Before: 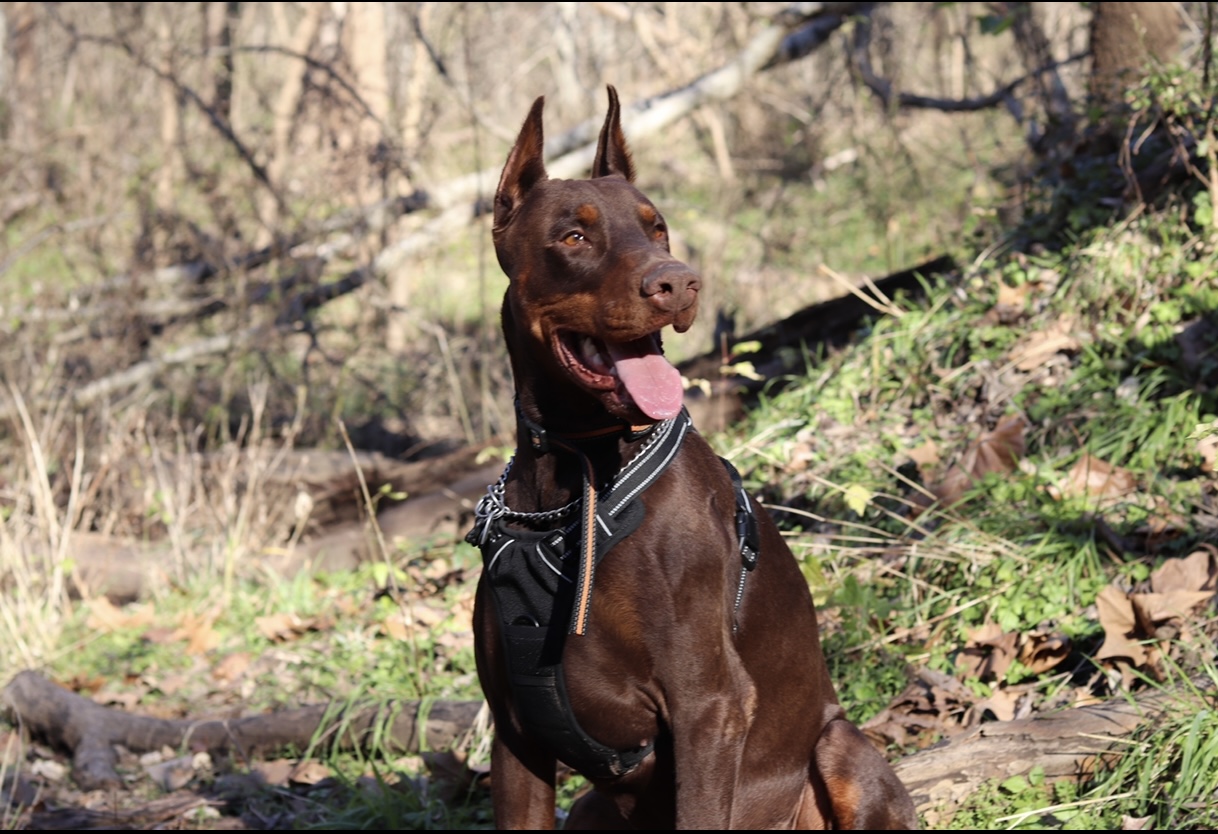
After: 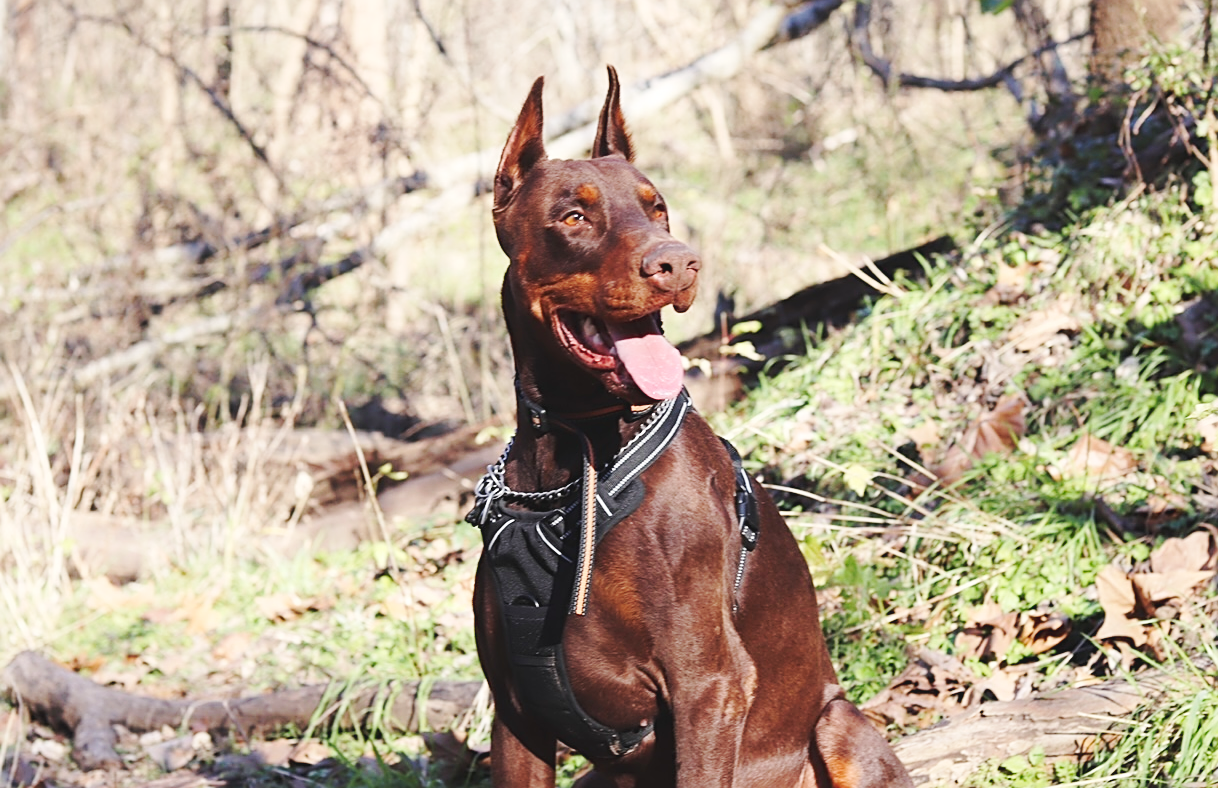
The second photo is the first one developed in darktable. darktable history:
sharpen: on, module defaults
base curve: curves: ch0 [(0, 0.007) (0.028, 0.063) (0.121, 0.311) (0.46, 0.743) (0.859, 0.957) (1, 1)], preserve colors none
crop and rotate: top 2.479%, bottom 3.018%
